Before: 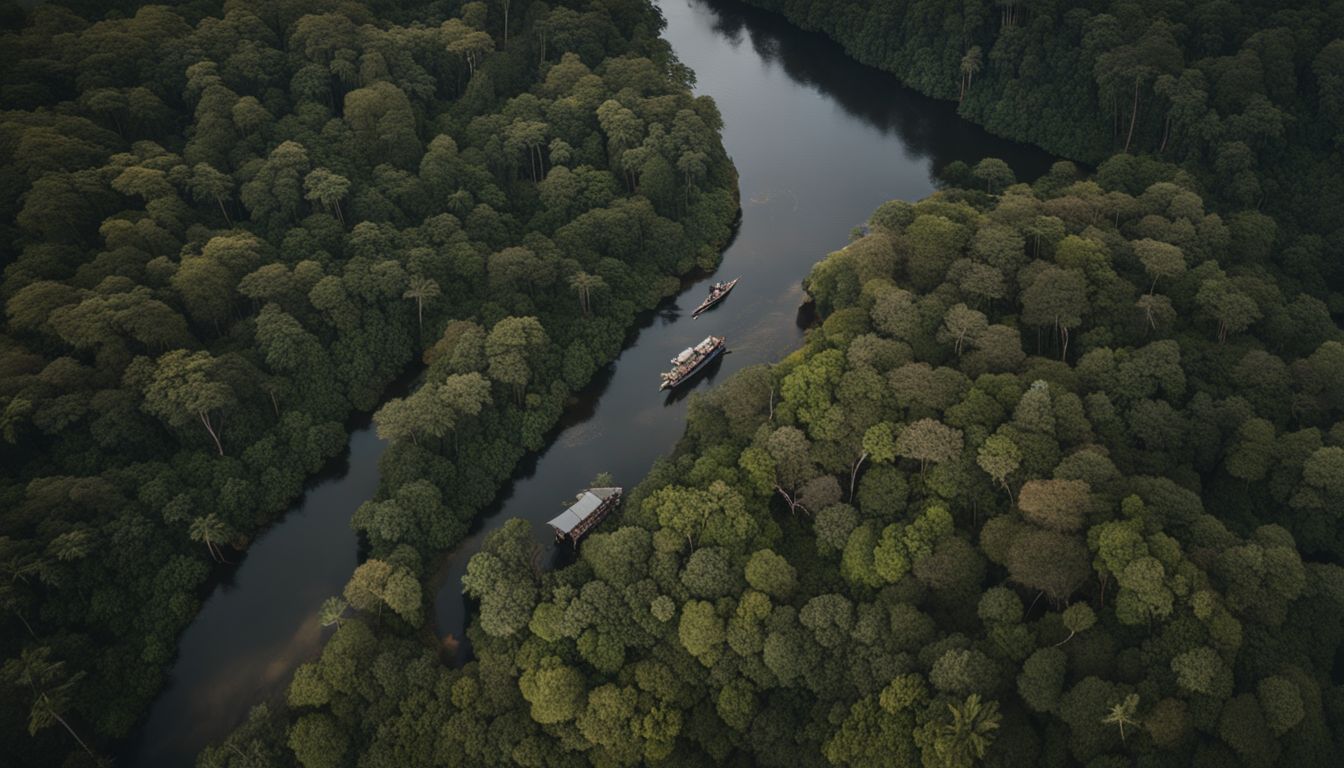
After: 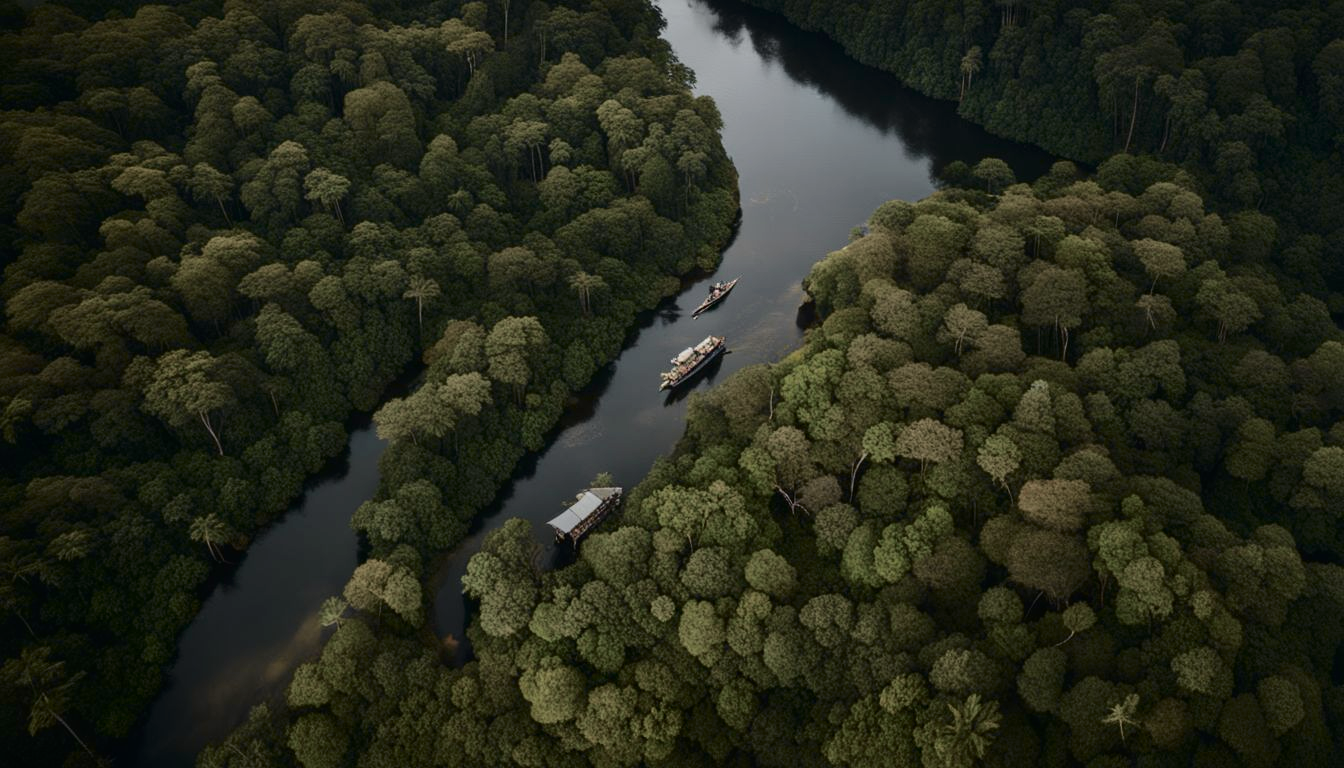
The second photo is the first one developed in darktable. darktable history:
tone curve: curves: ch0 [(0.003, 0) (0.066, 0.023) (0.149, 0.094) (0.264, 0.238) (0.395, 0.421) (0.517, 0.56) (0.688, 0.743) (0.813, 0.846) (1, 1)]; ch1 [(0, 0) (0.164, 0.115) (0.337, 0.332) (0.39, 0.398) (0.464, 0.461) (0.501, 0.5) (0.507, 0.503) (0.534, 0.537) (0.577, 0.59) (0.652, 0.681) (0.733, 0.749) (0.811, 0.796) (1, 1)]; ch2 [(0, 0) (0.337, 0.382) (0.464, 0.476) (0.501, 0.502) (0.527, 0.54) (0.551, 0.565) (0.6, 0.59) (0.687, 0.675) (1, 1)], color space Lab, independent channels, preserve colors none
